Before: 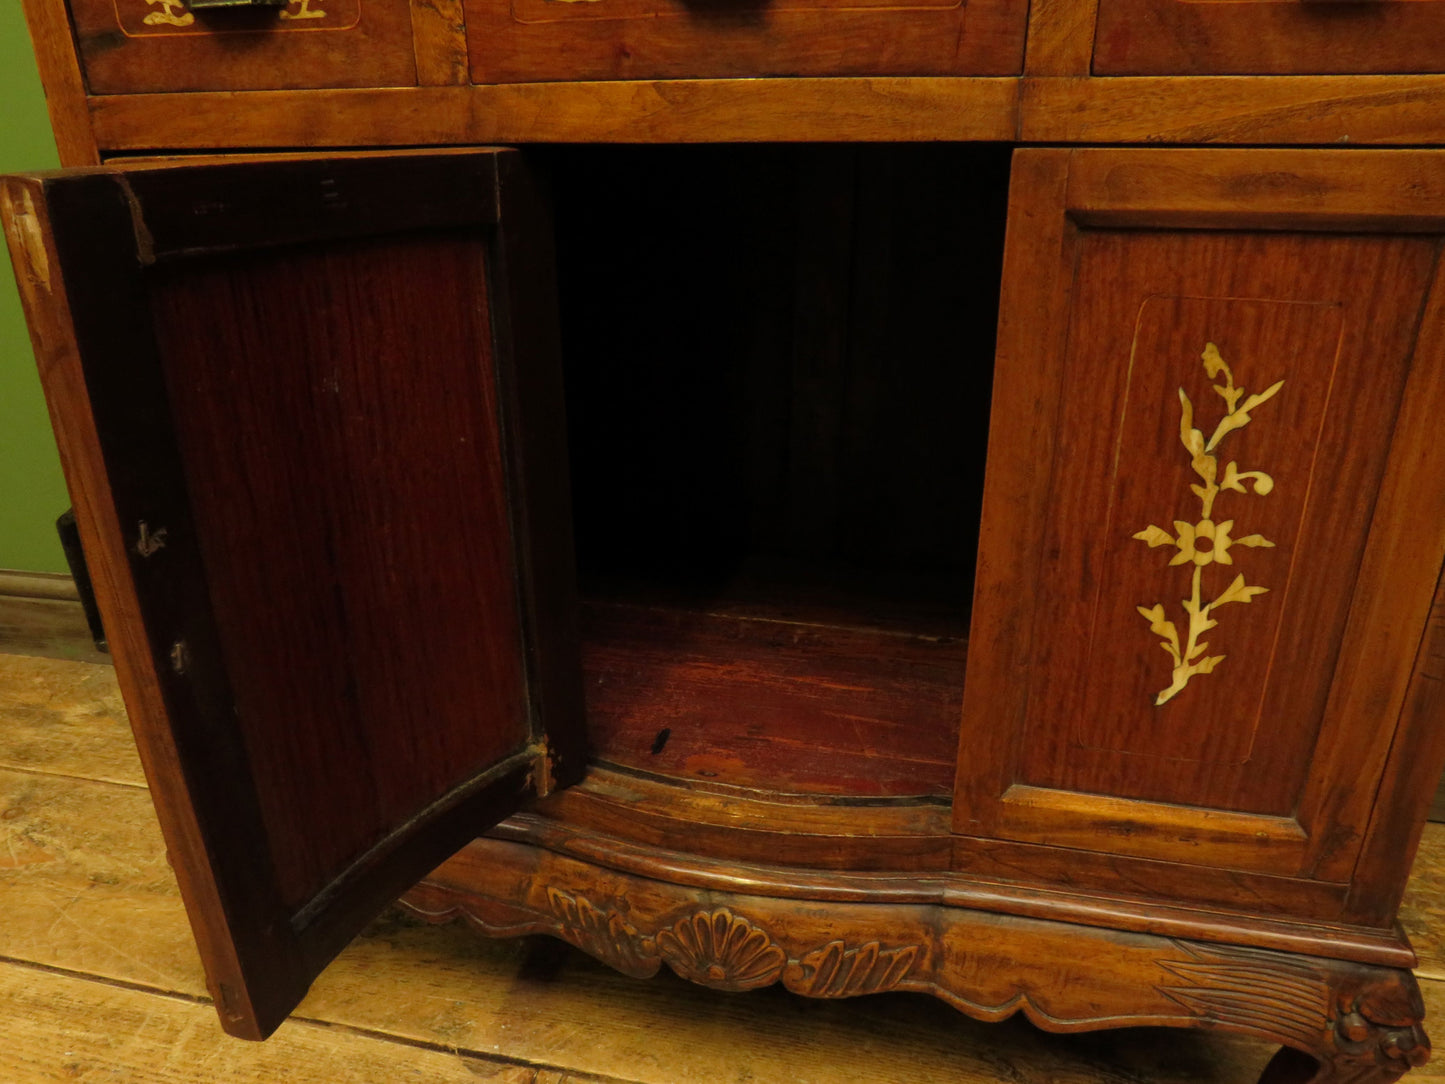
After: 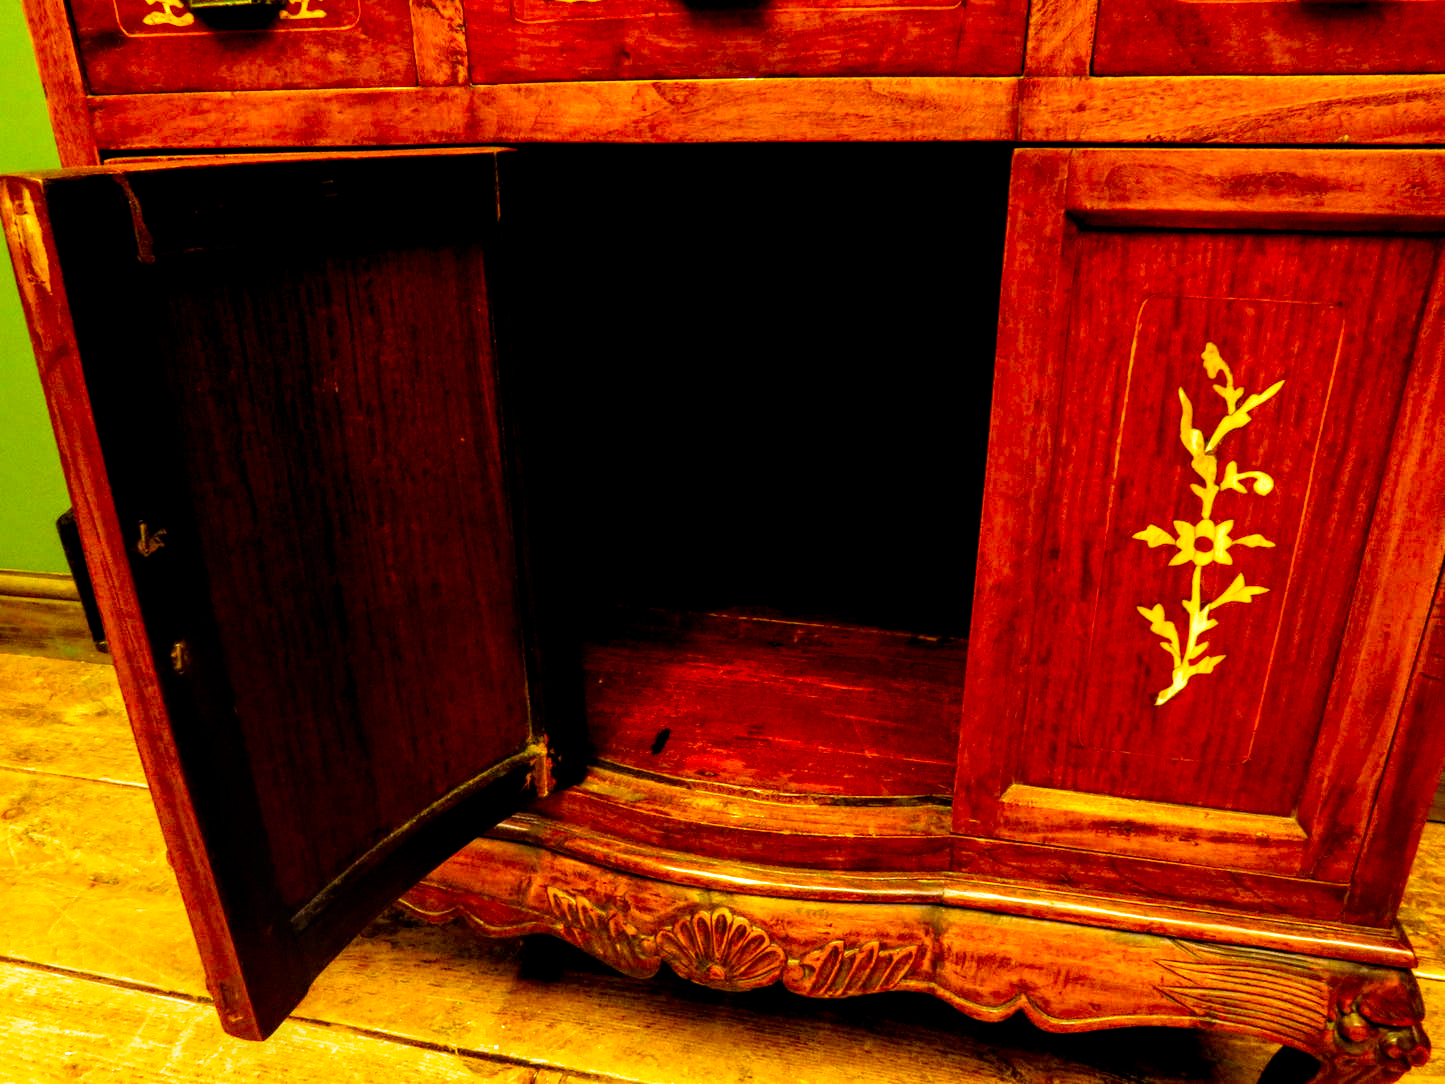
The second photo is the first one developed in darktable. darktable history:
local contrast: highlights 40%, shadows 60%, detail 136%, midtone range 0.514
filmic rgb: middle gray luminance 8.8%, black relative exposure -6.3 EV, white relative exposure 2.7 EV, threshold 6 EV, target black luminance 0%, hardness 4.74, latitude 73.47%, contrast 1.332, shadows ↔ highlights balance 10.13%, add noise in highlights 0, preserve chrominance no, color science v3 (2019), use custom middle-gray values true, iterations of high-quality reconstruction 0, contrast in highlights soft, enable highlight reconstruction true
color balance rgb: perceptual saturation grading › global saturation 25%, perceptual brilliance grading › mid-tones 10%, perceptual brilliance grading › shadows 15%, global vibrance 20%
contrast brightness saturation: saturation 0.18
